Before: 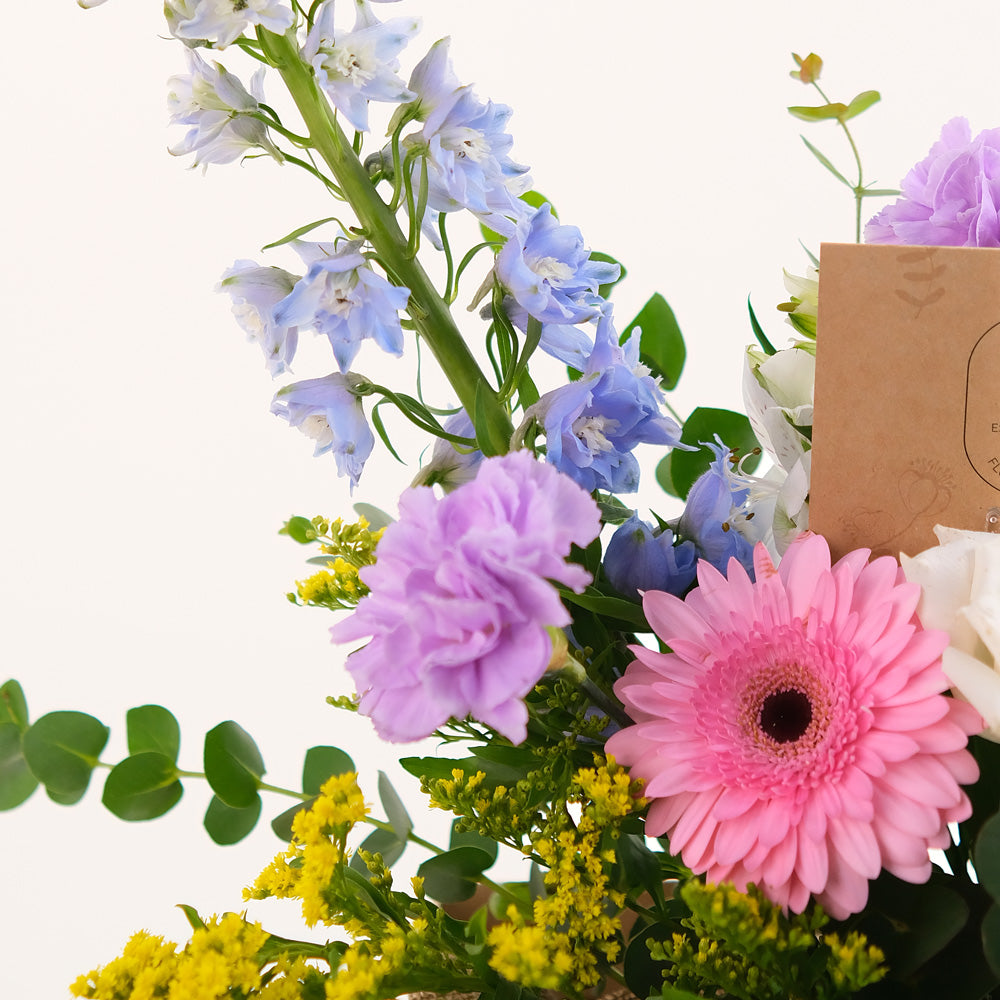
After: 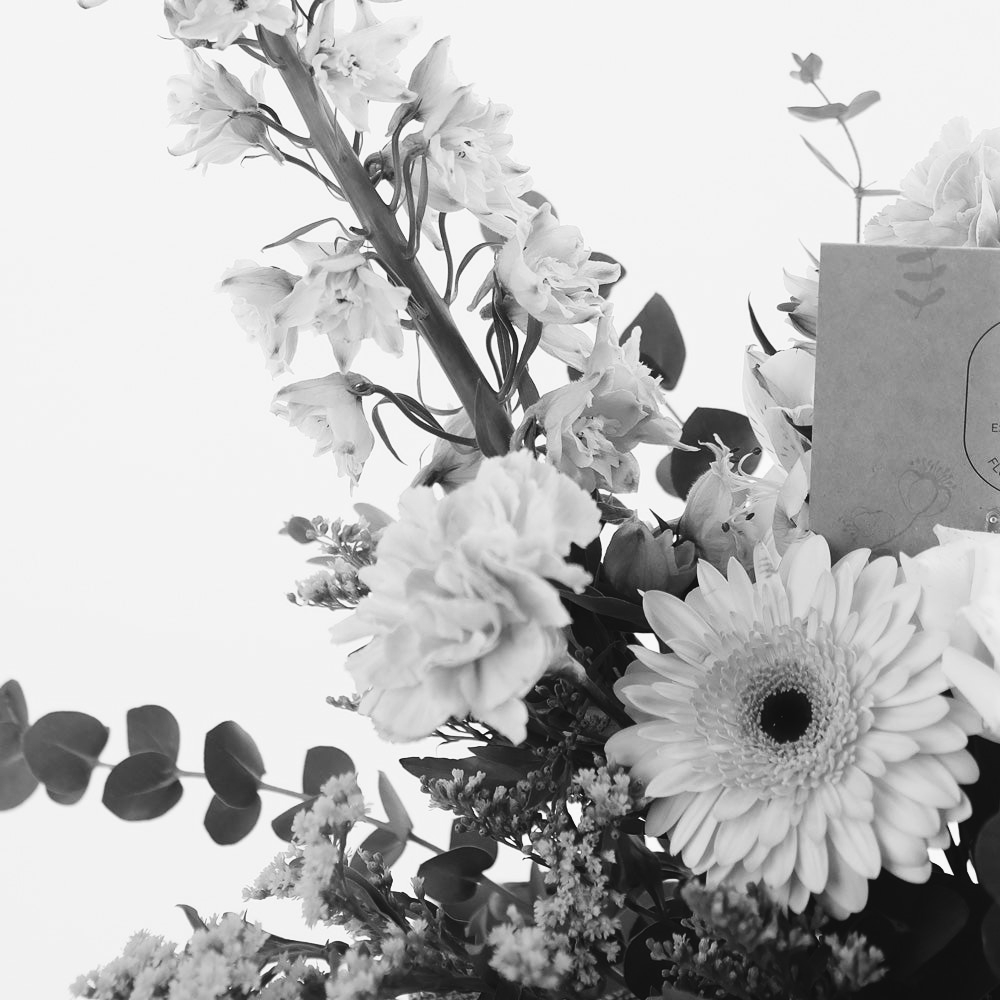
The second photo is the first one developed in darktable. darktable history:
tone curve: curves: ch0 [(0, 0.032) (0.181, 0.156) (0.751, 0.829) (1, 1)], color space Lab, linked channels, preserve colors none
color calibration "t3mujinpack channel mixer": output gray [0.31, 0.36, 0.33, 0], gray › normalize channels true, illuminant same as pipeline (D50), adaptation XYZ, x 0.346, y 0.359, gamut compression 0
